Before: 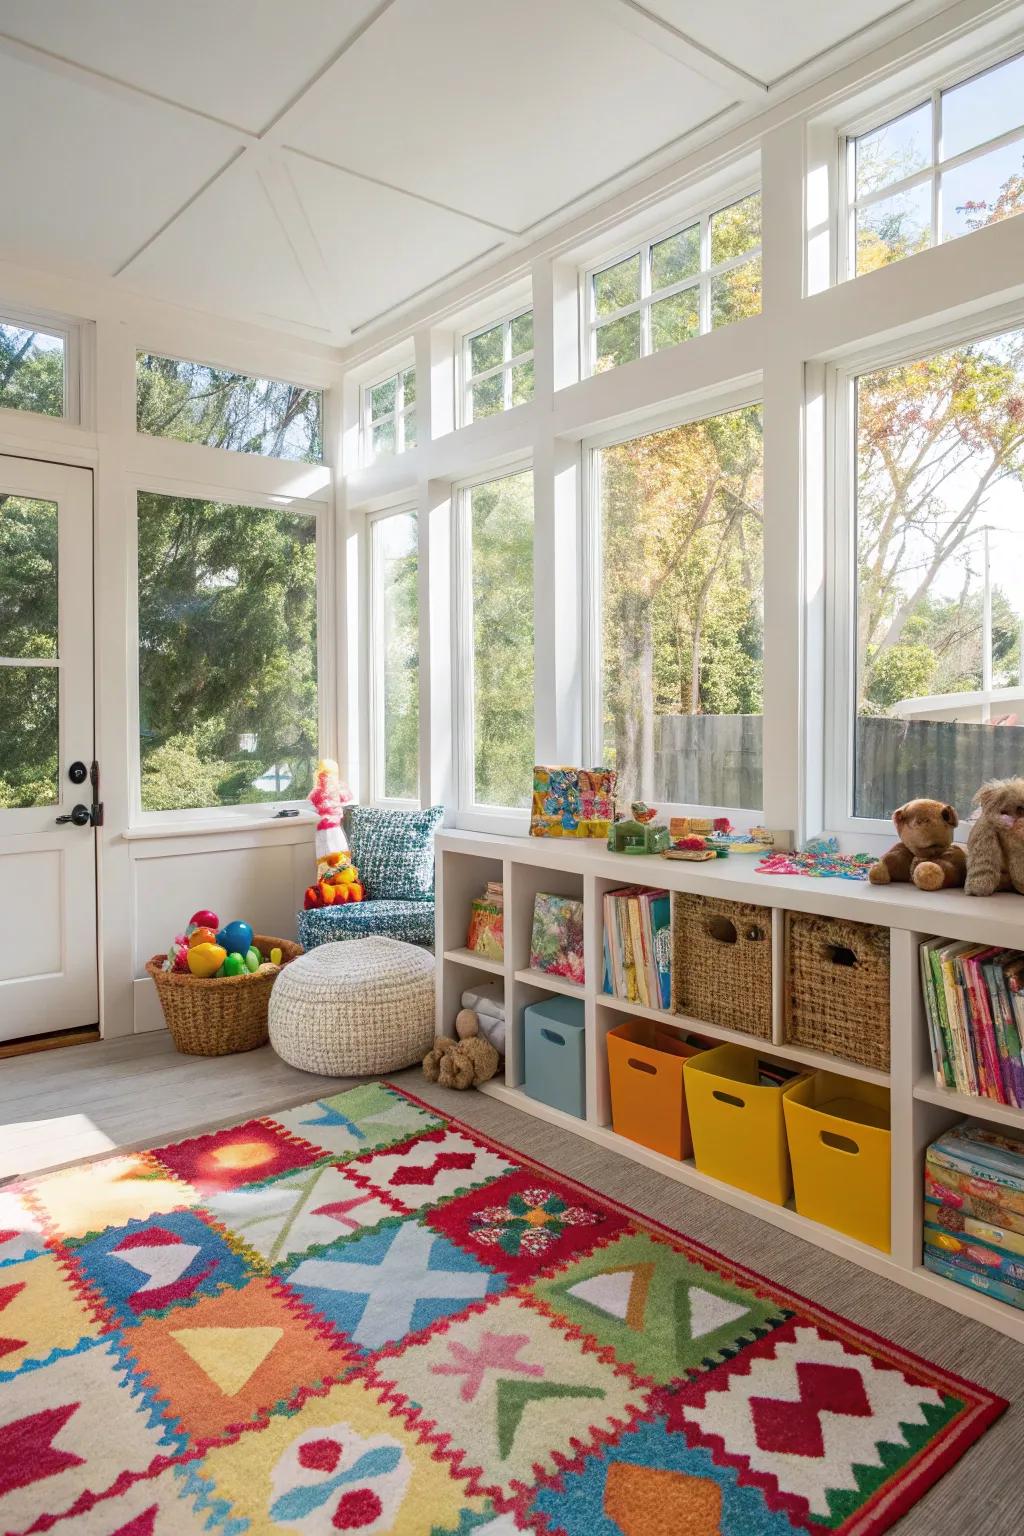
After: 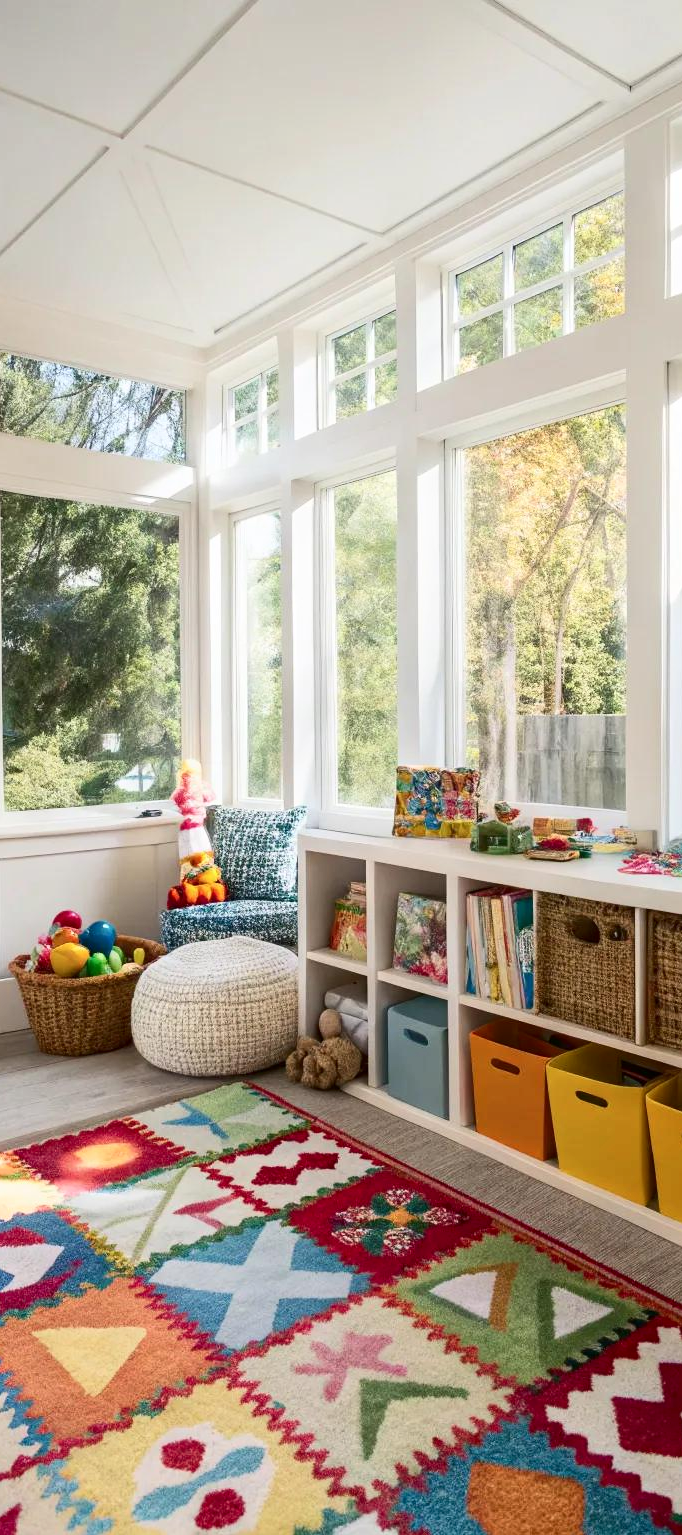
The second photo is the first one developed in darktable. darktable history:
crop and rotate: left 13.399%, right 19.916%
contrast brightness saturation: contrast 0.221
